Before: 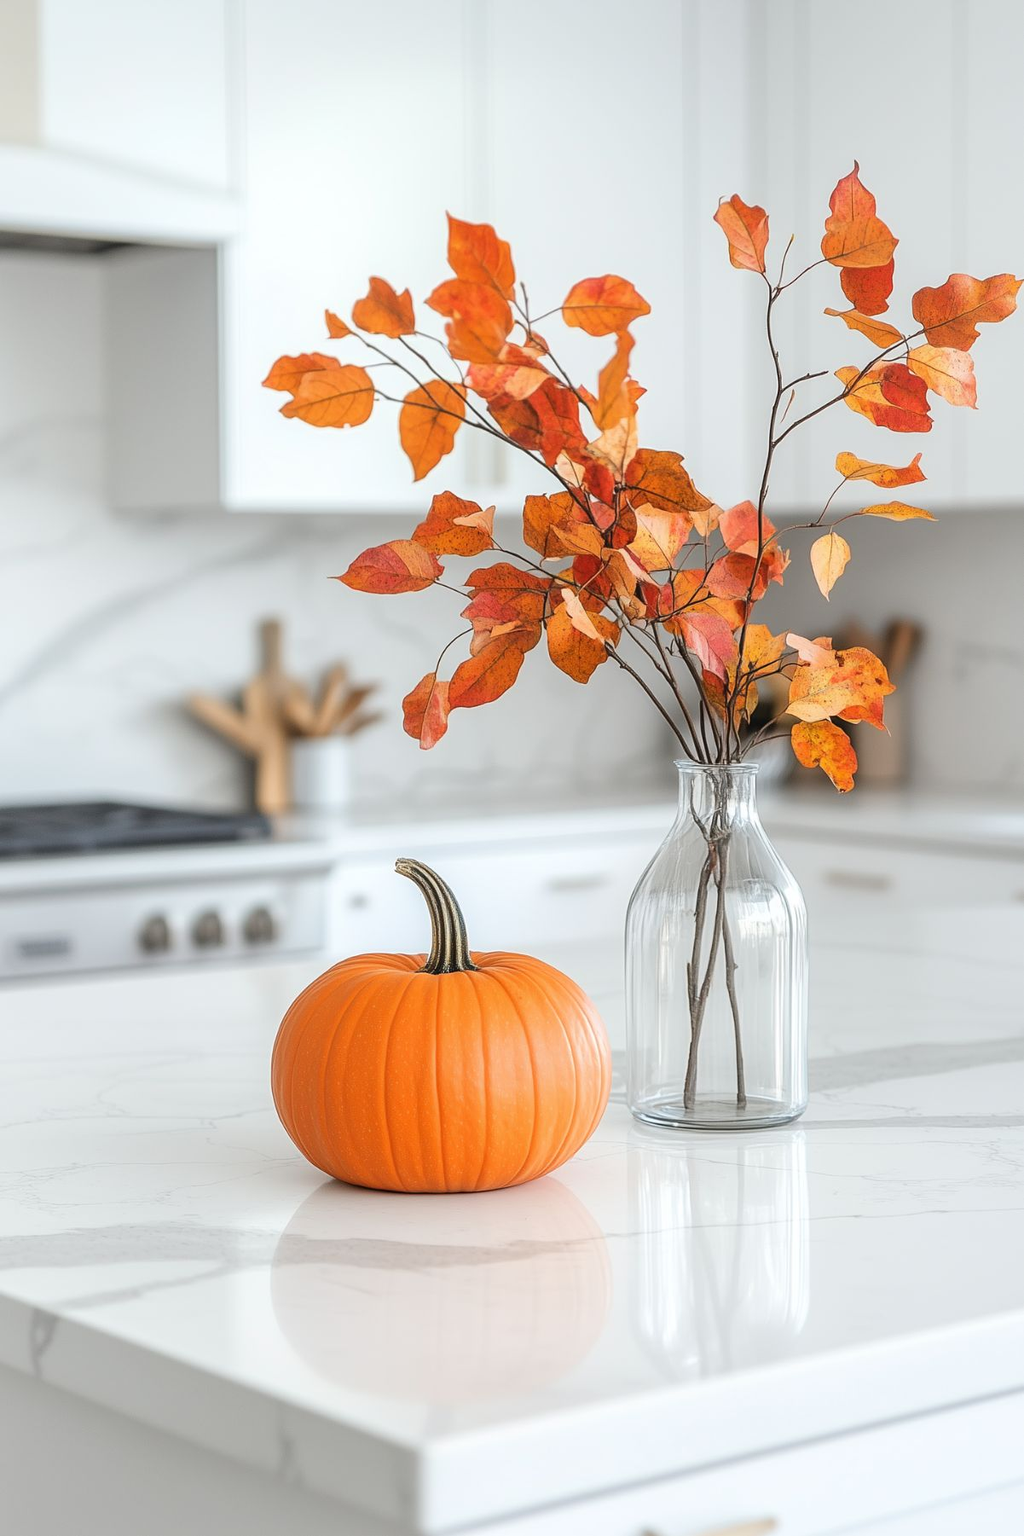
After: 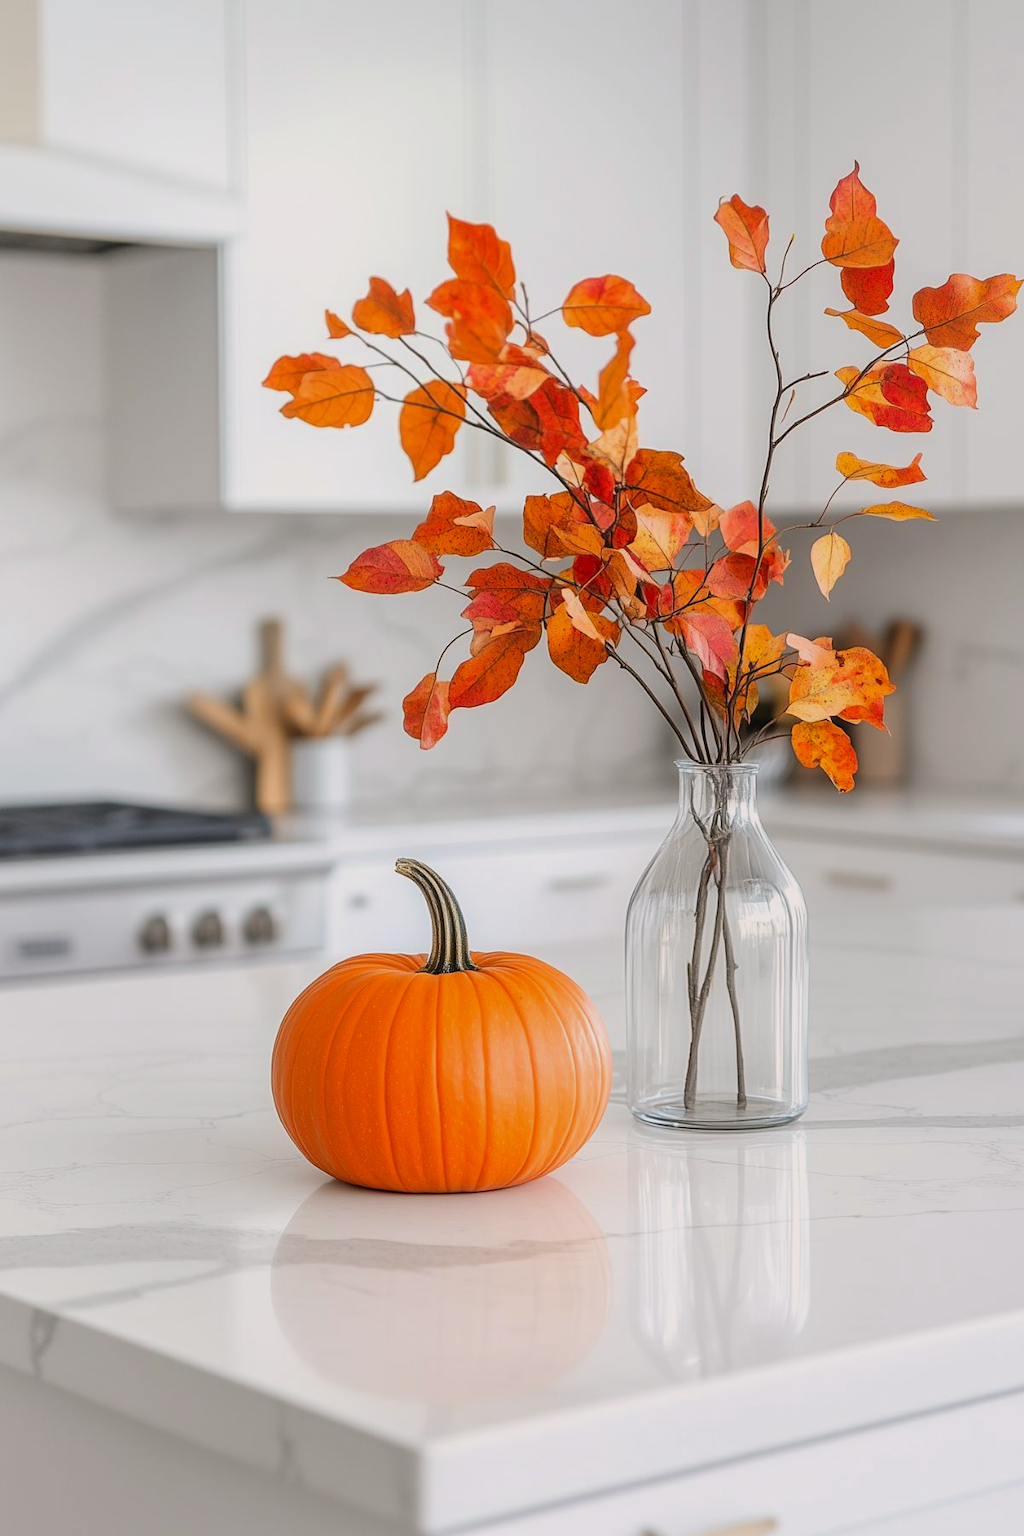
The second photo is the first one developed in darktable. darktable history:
exposure: exposure -0.36 EV, compensate highlight preservation false
color correction: highlights a* 3.22, highlights b* 1.93, saturation 1.19
